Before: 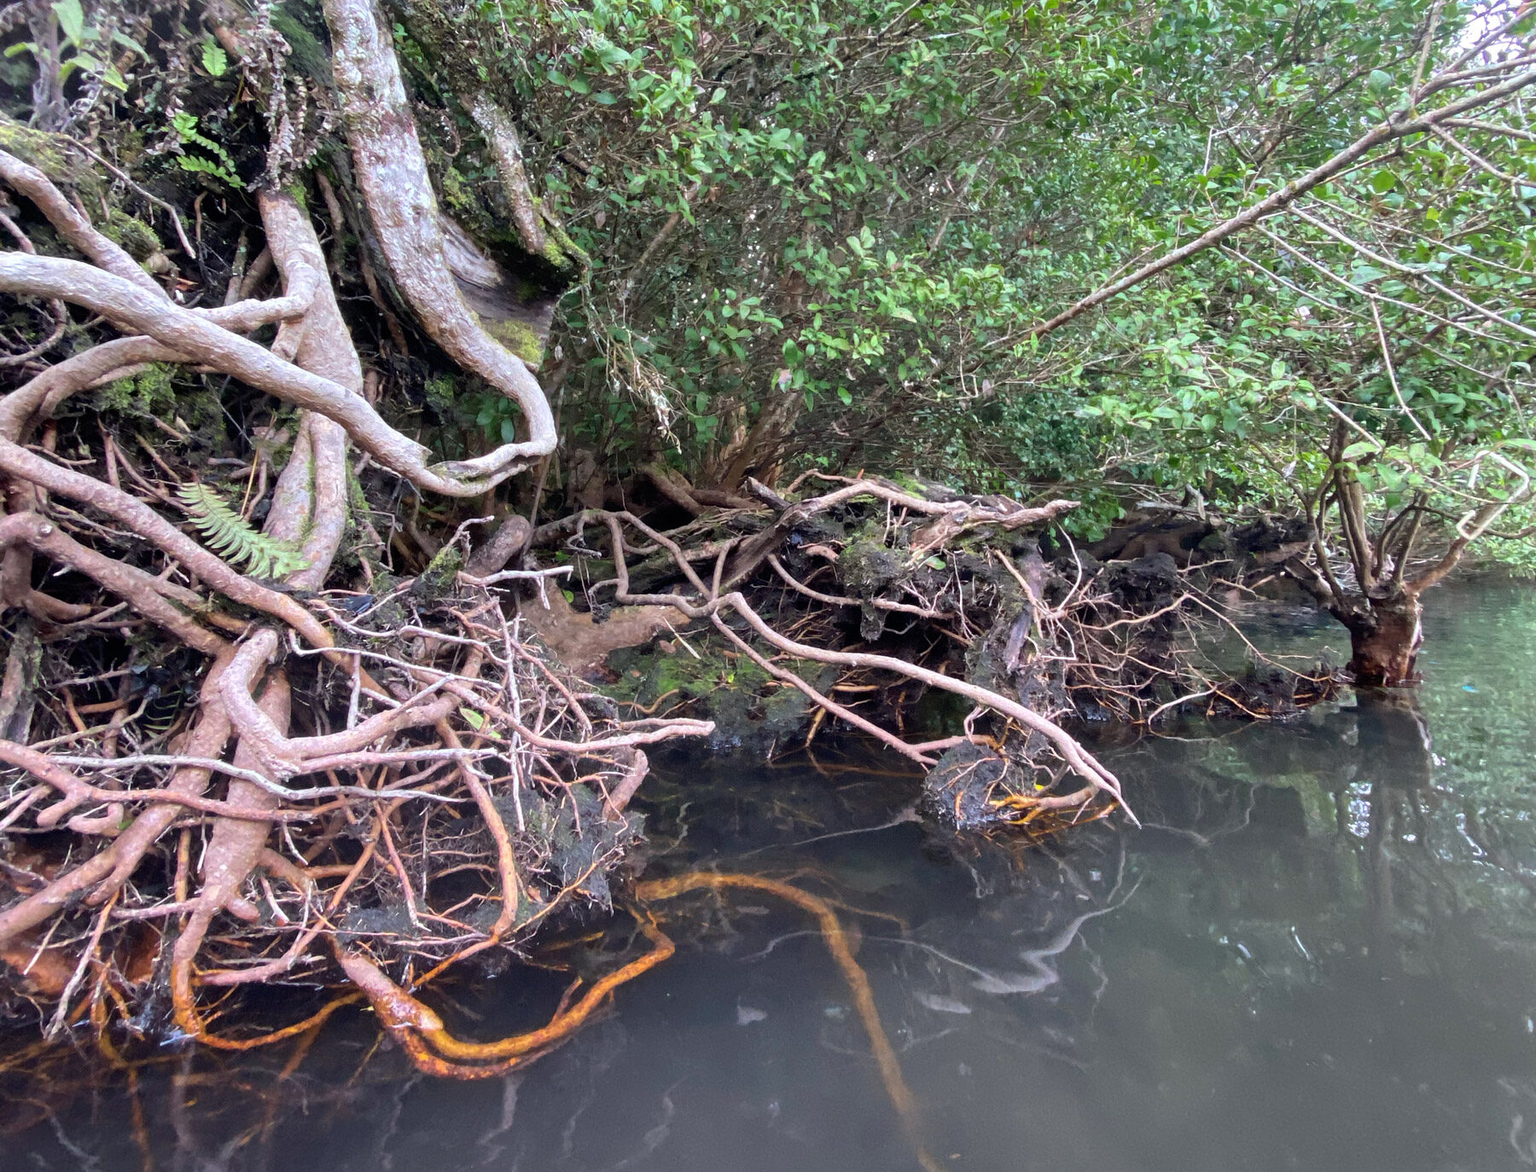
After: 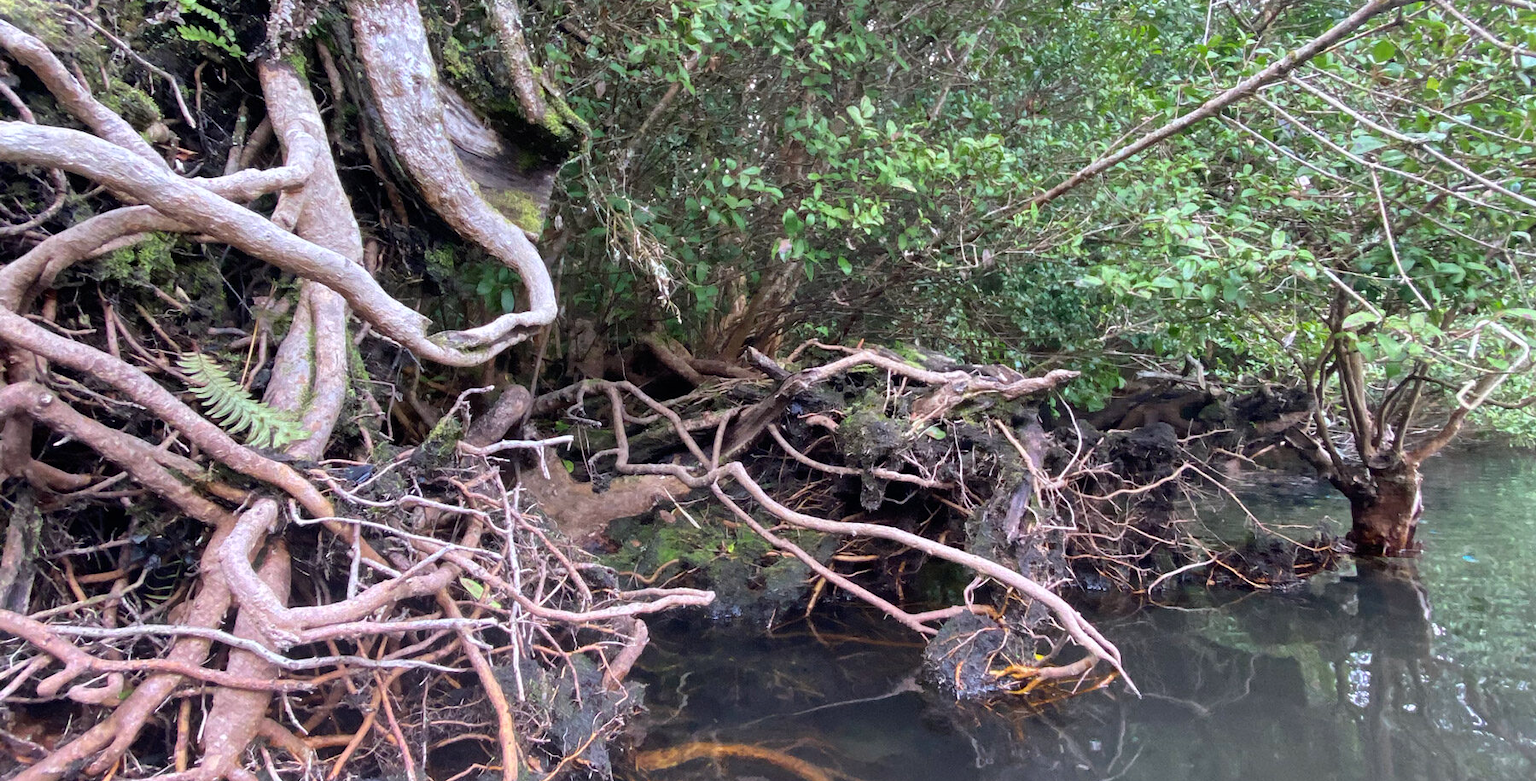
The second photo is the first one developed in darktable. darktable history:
white balance: red 1.004, blue 1.024
crop: top 11.166%, bottom 22.168%
